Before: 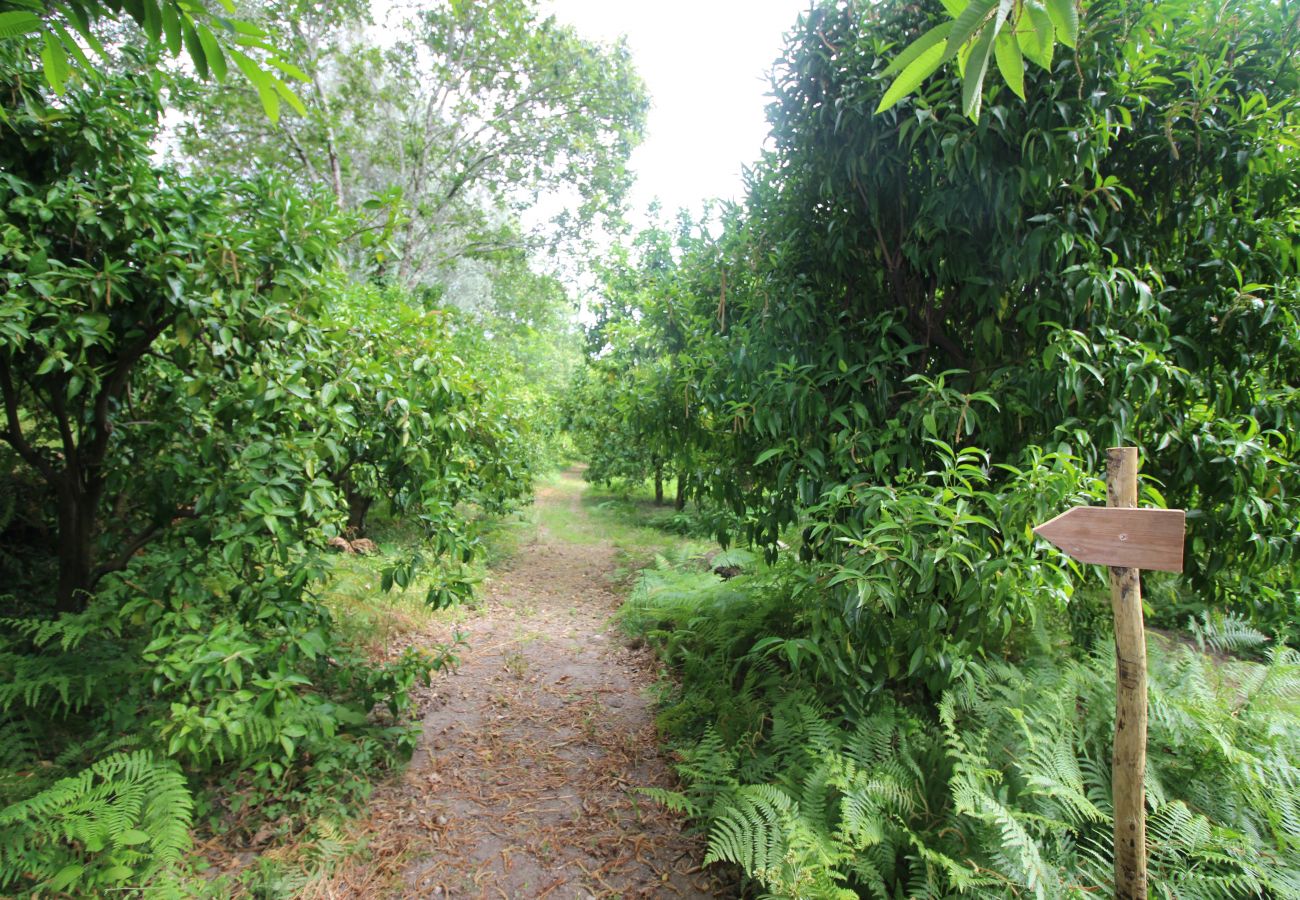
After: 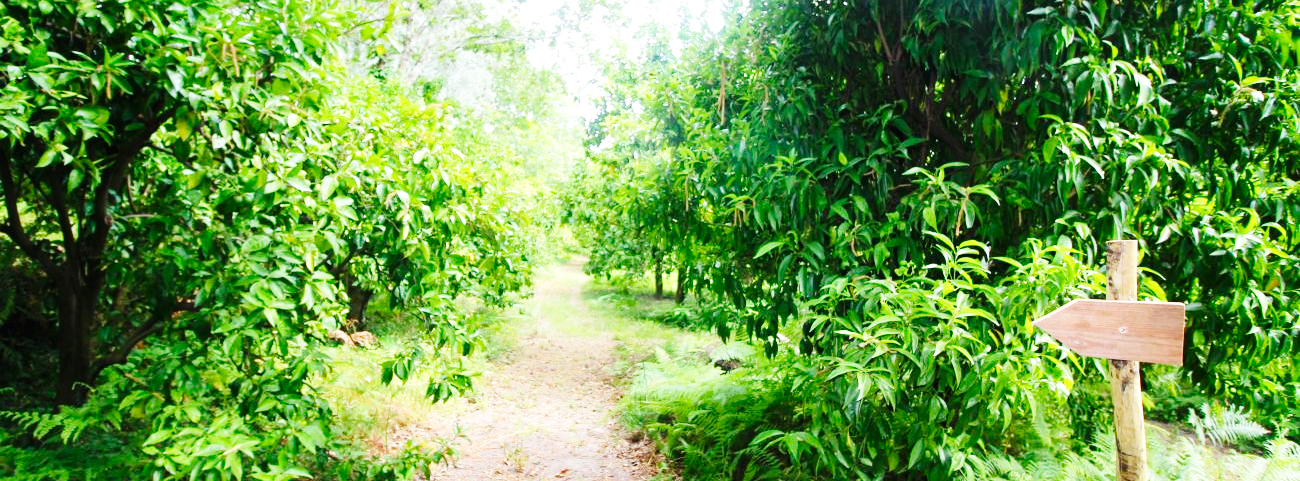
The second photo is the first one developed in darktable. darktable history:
crop and rotate: top 23.043%, bottom 23.437%
base curve: curves: ch0 [(0, 0.003) (0.001, 0.002) (0.006, 0.004) (0.02, 0.022) (0.048, 0.086) (0.094, 0.234) (0.162, 0.431) (0.258, 0.629) (0.385, 0.8) (0.548, 0.918) (0.751, 0.988) (1, 1)], preserve colors none
color contrast: green-magenta contrast 1.2, blue-yellow contrast 1.2
